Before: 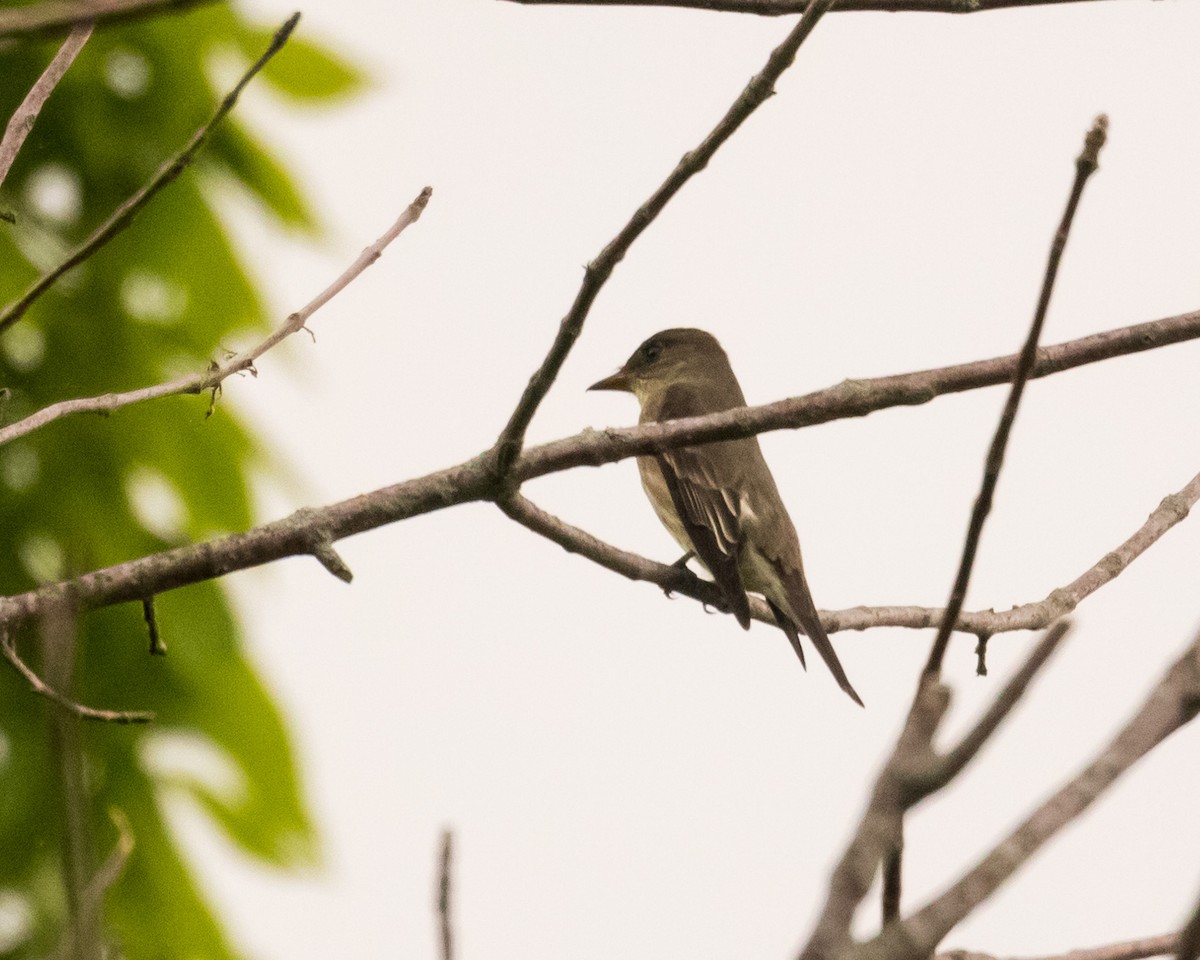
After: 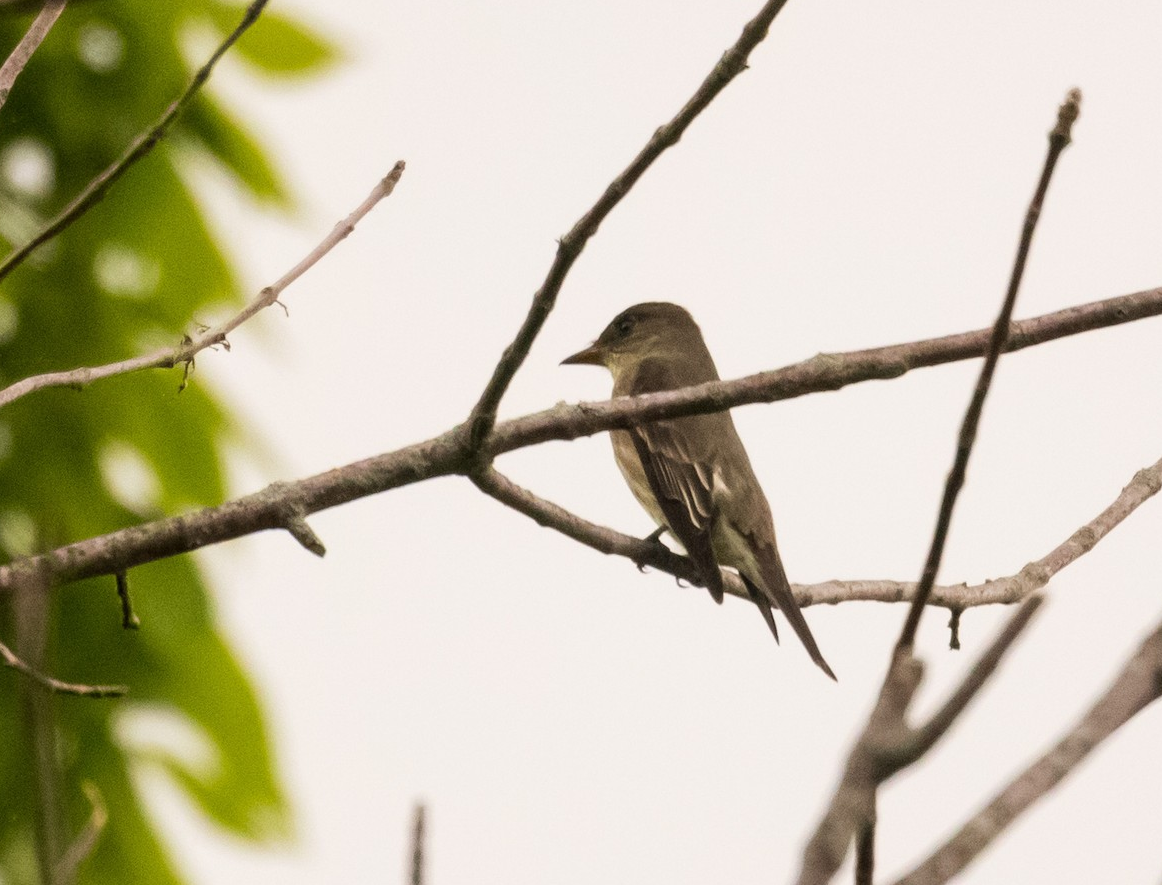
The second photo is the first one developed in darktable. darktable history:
crop: left 2.255%, top 2.758%, right 0.895%, bottom 4.973%
